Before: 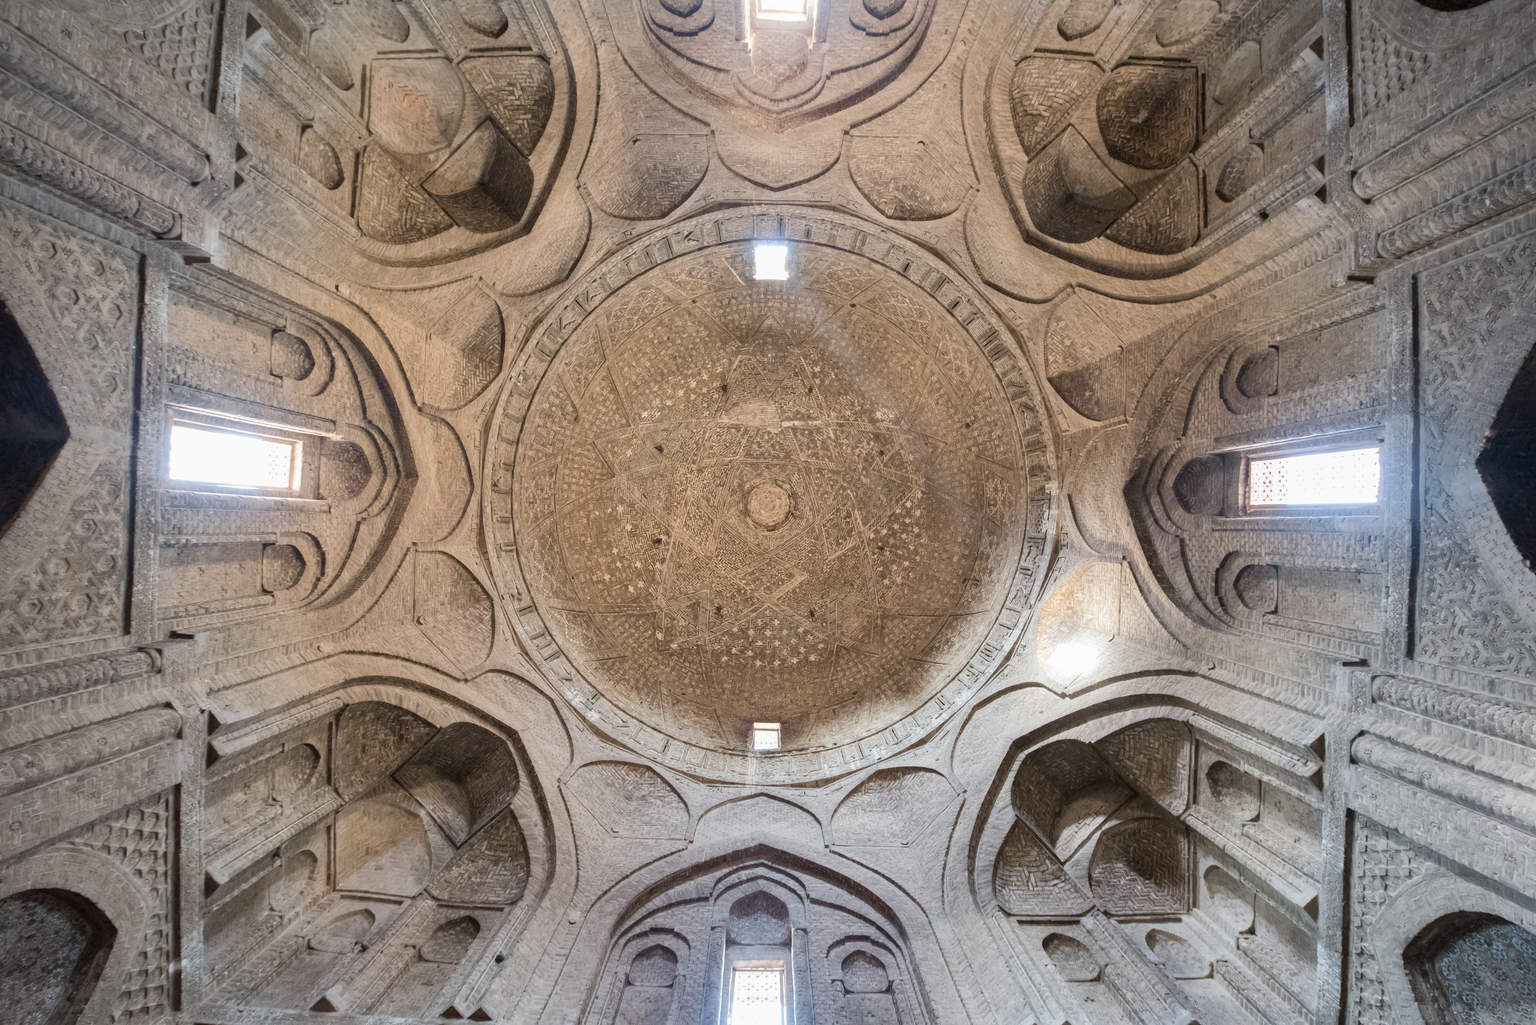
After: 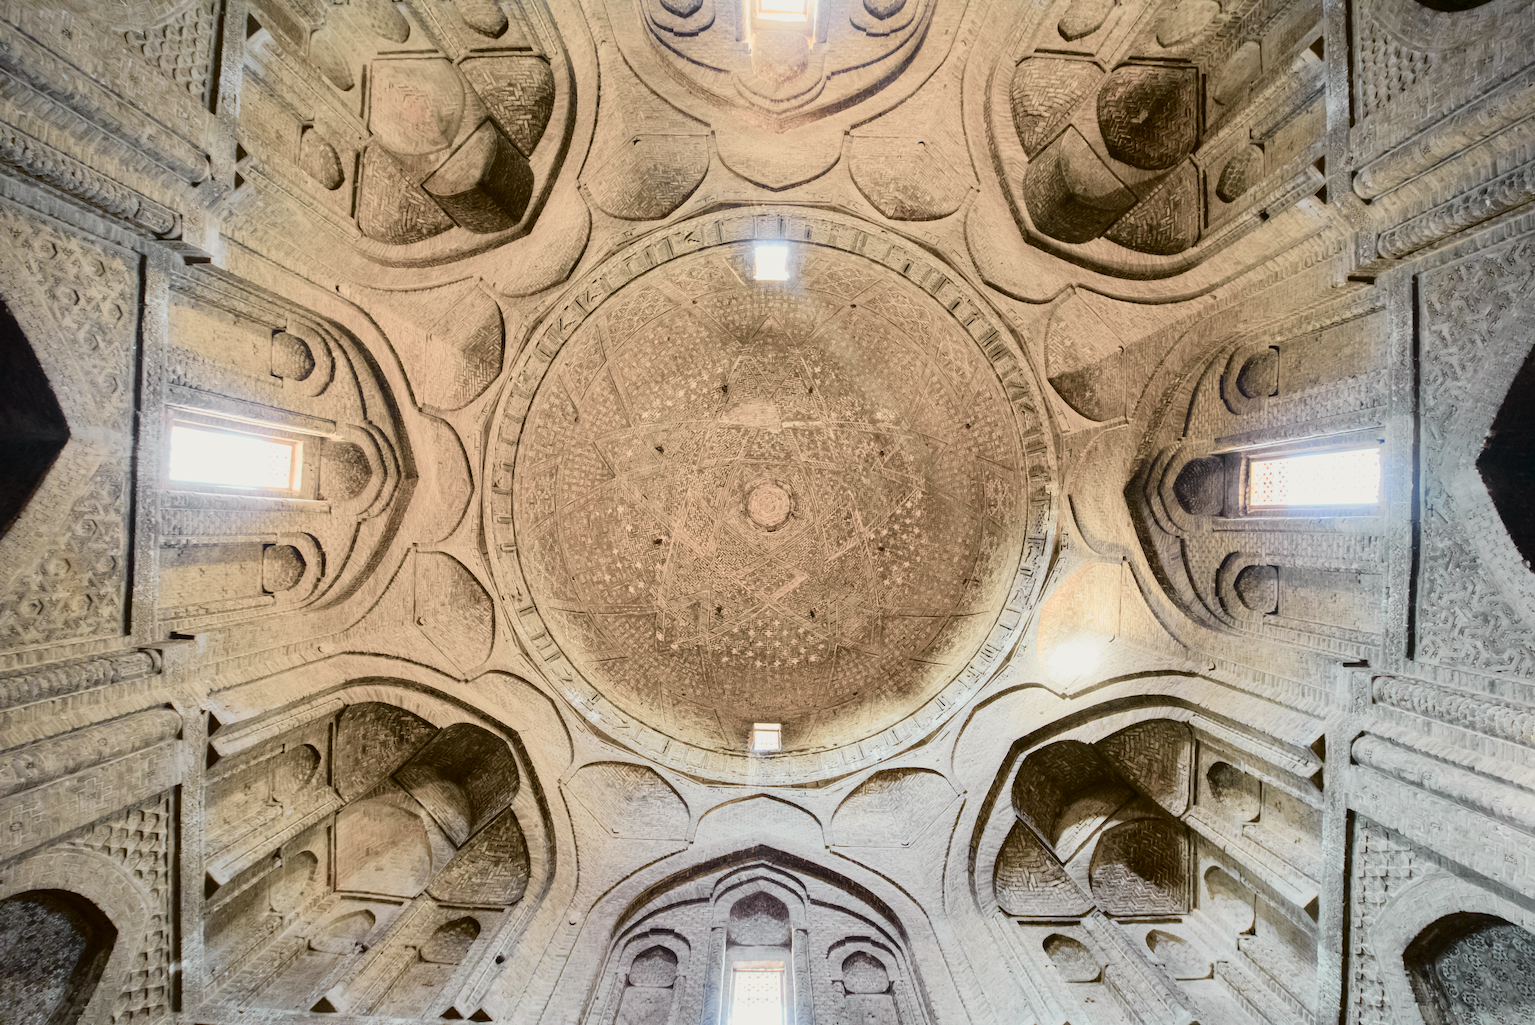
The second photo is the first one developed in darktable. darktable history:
tone curve: curves: ch0 [(0, 0.006) (0.184, 0.117) (0.405, 0.46) (0.456, 0.528) (0.634, 0.728) (0.877, 0.89) (0.984, 0.935)]; ch1 [(0, 0) (0.443, 0.43) (0.492, 0.489) (0.566, 0.579) (0.595, 0.625) (0.608, 0.667) (0.65, 0.729) (1, 1)]; ch2 [(0, 0) (0.33, 0.301) (0.421, 0.443) (0.447, 0.489) (0.495, 0.505) (0.537, 0.583) (0.586, 0.591) (0.663, 0.686) (1, 1)], color space Lab, independent channels, preserve colors none
